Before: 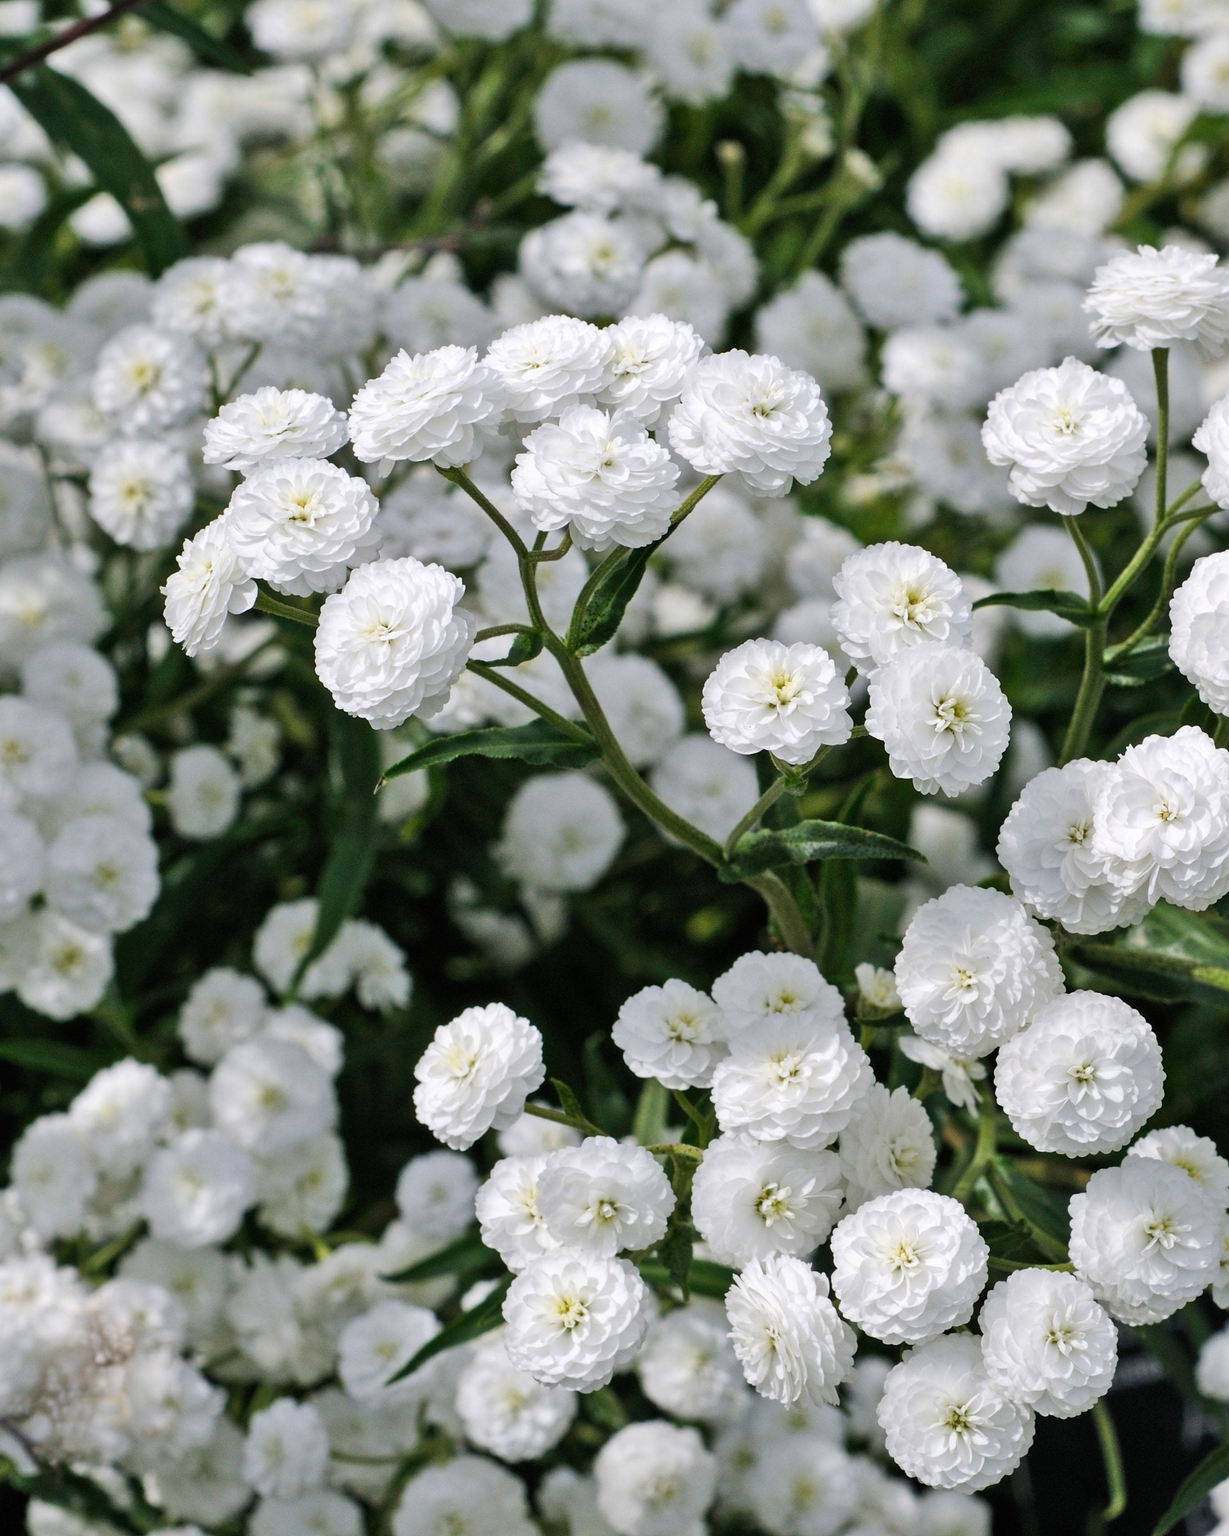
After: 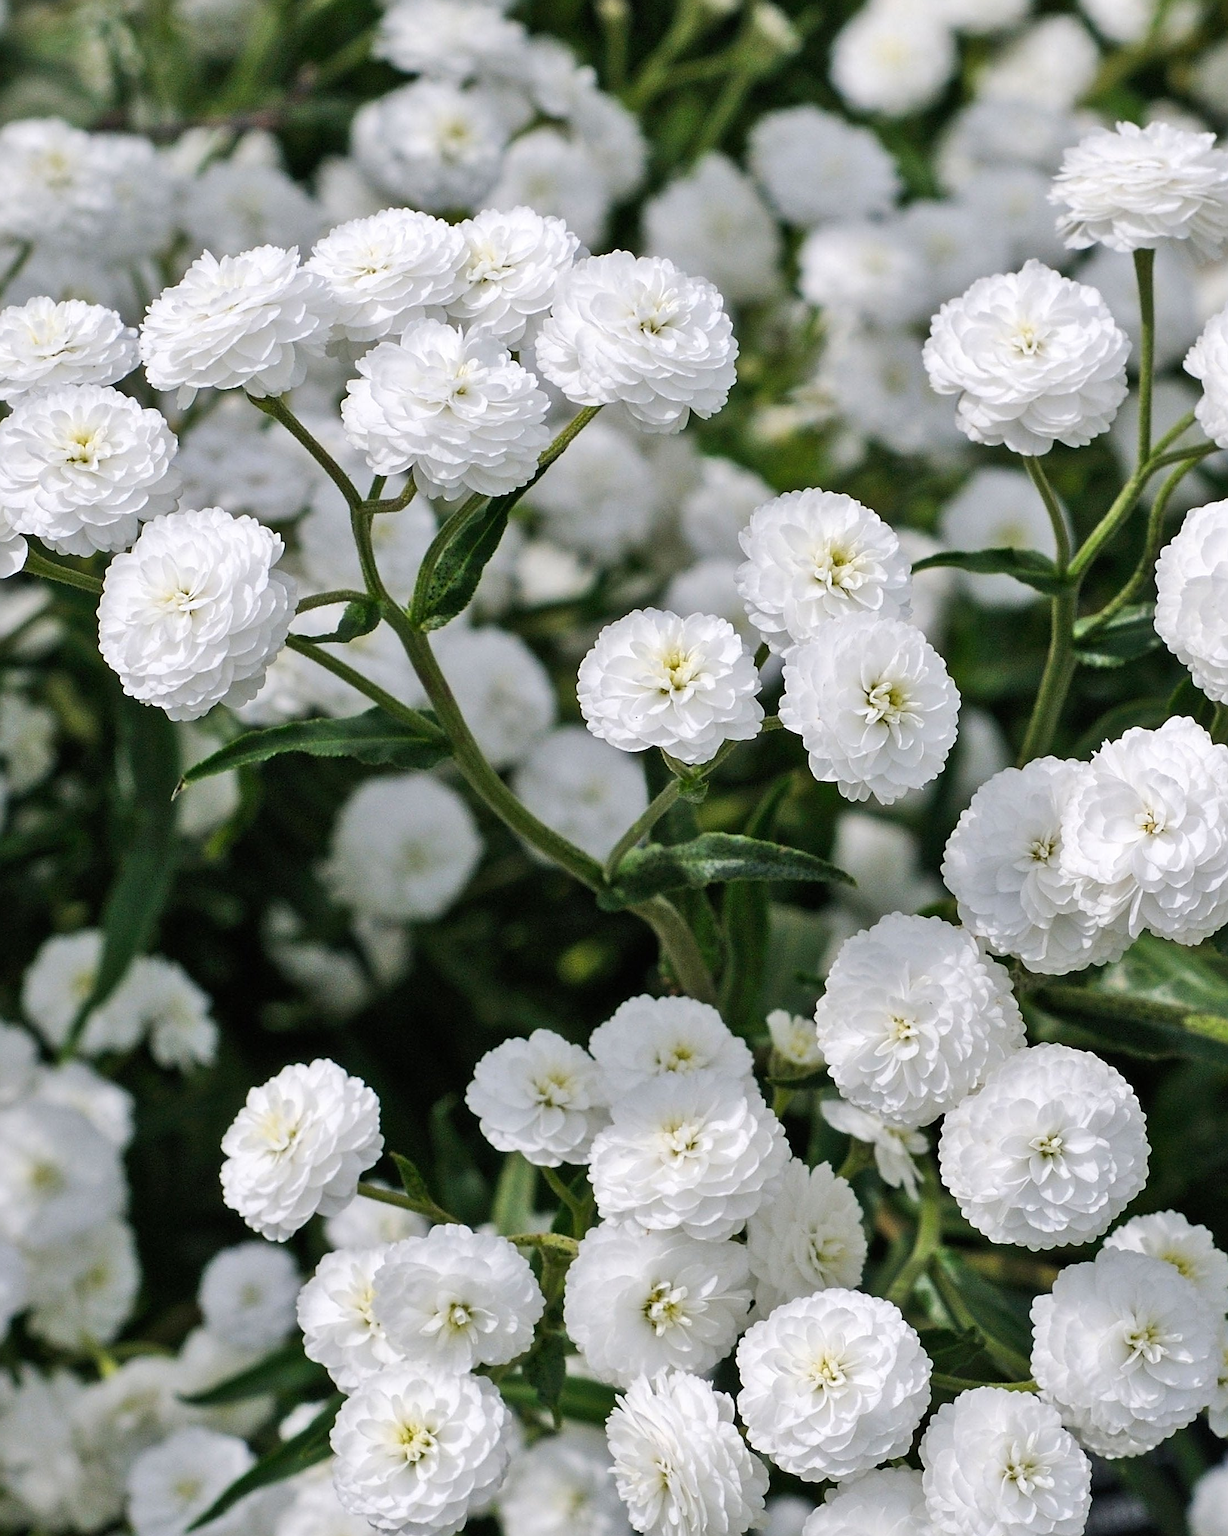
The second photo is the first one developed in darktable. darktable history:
crop: left 19.159%, top 9.58%, bottom 9.58%
sharpen: on, module defaults
